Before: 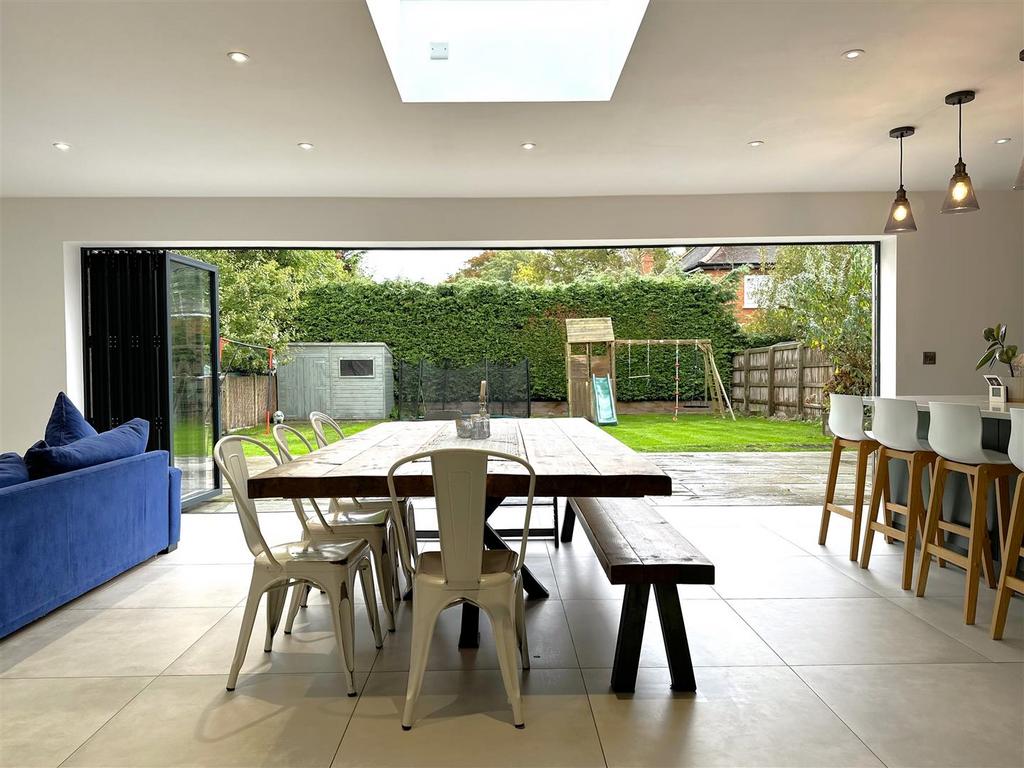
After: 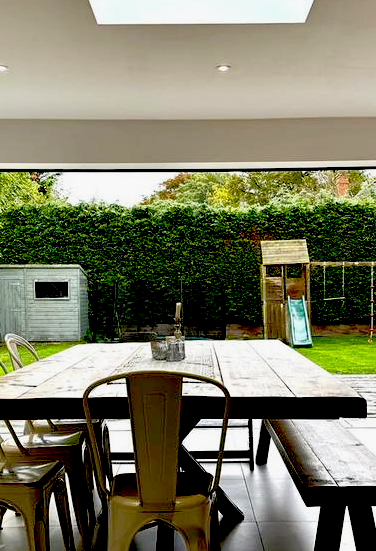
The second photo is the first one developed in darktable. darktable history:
crop and rotate: left 29.827%, top 10.216%, right 33.4%, bottom 17.989%
exposure: black level correction 0.099, exposure -0.083 EV, compensate exposure bias true, compensate highlight preservation false
